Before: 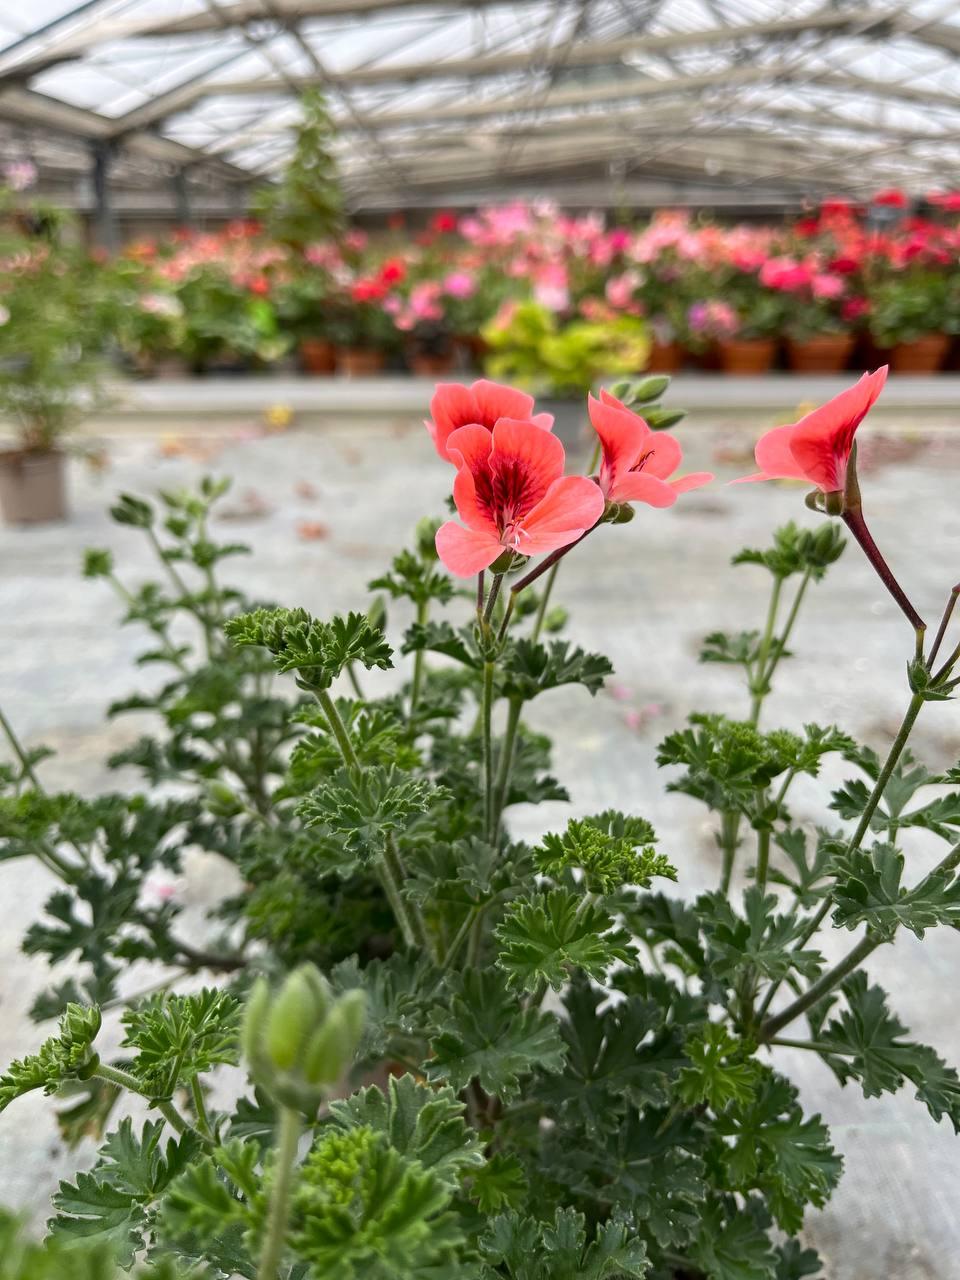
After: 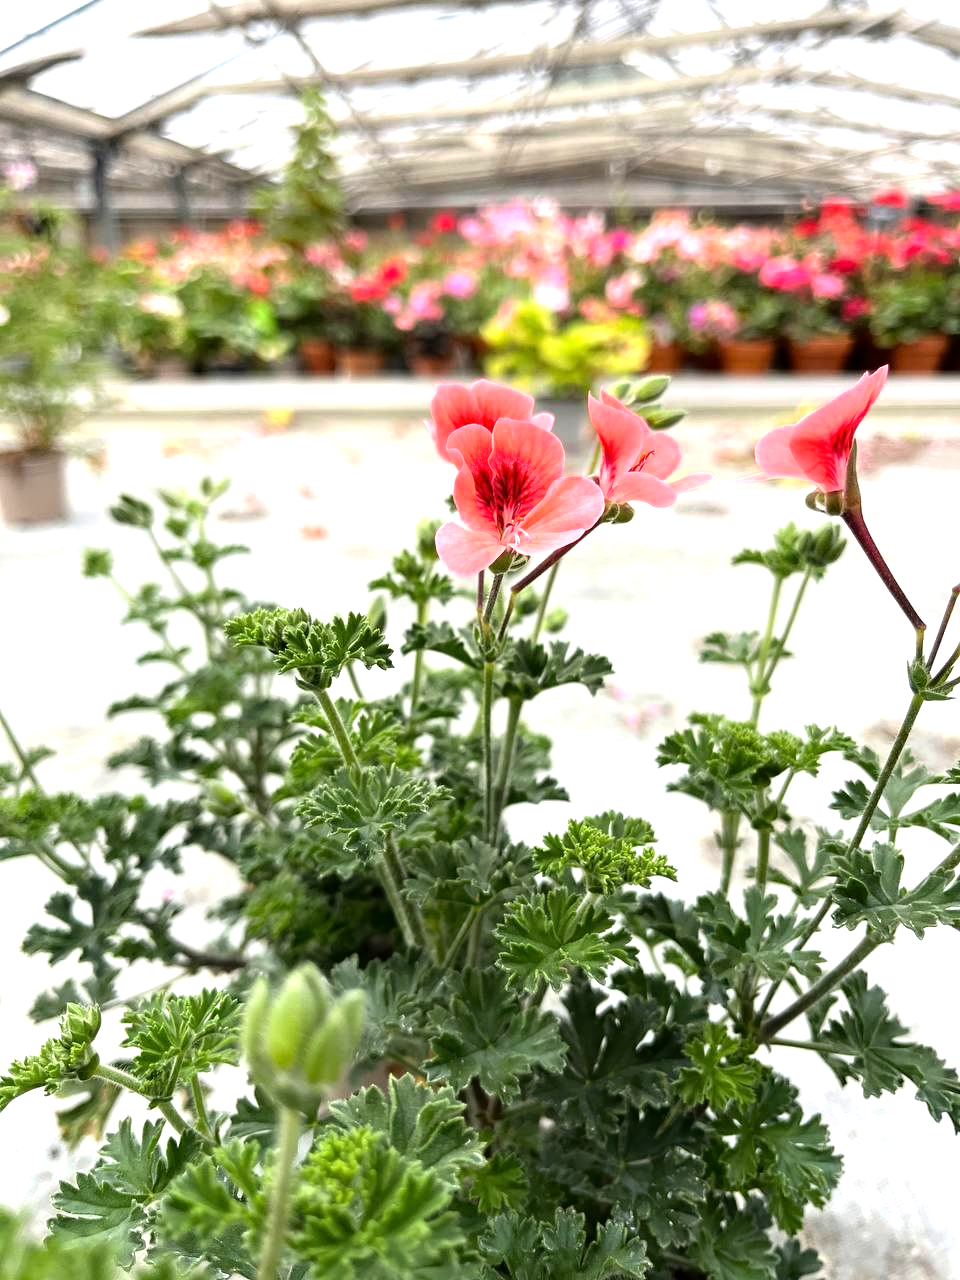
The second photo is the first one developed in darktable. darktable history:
tone equalizer: -8 EV -1.11 EV, -7 EV -0.985 EV, -6 EV -0.903 EV, -5 EV -0.564 EV, -3 EV 0.598 EV, -2 EV 0.868 EV, -1 EV 1.01 EV, +0 EV 1.07 EV
